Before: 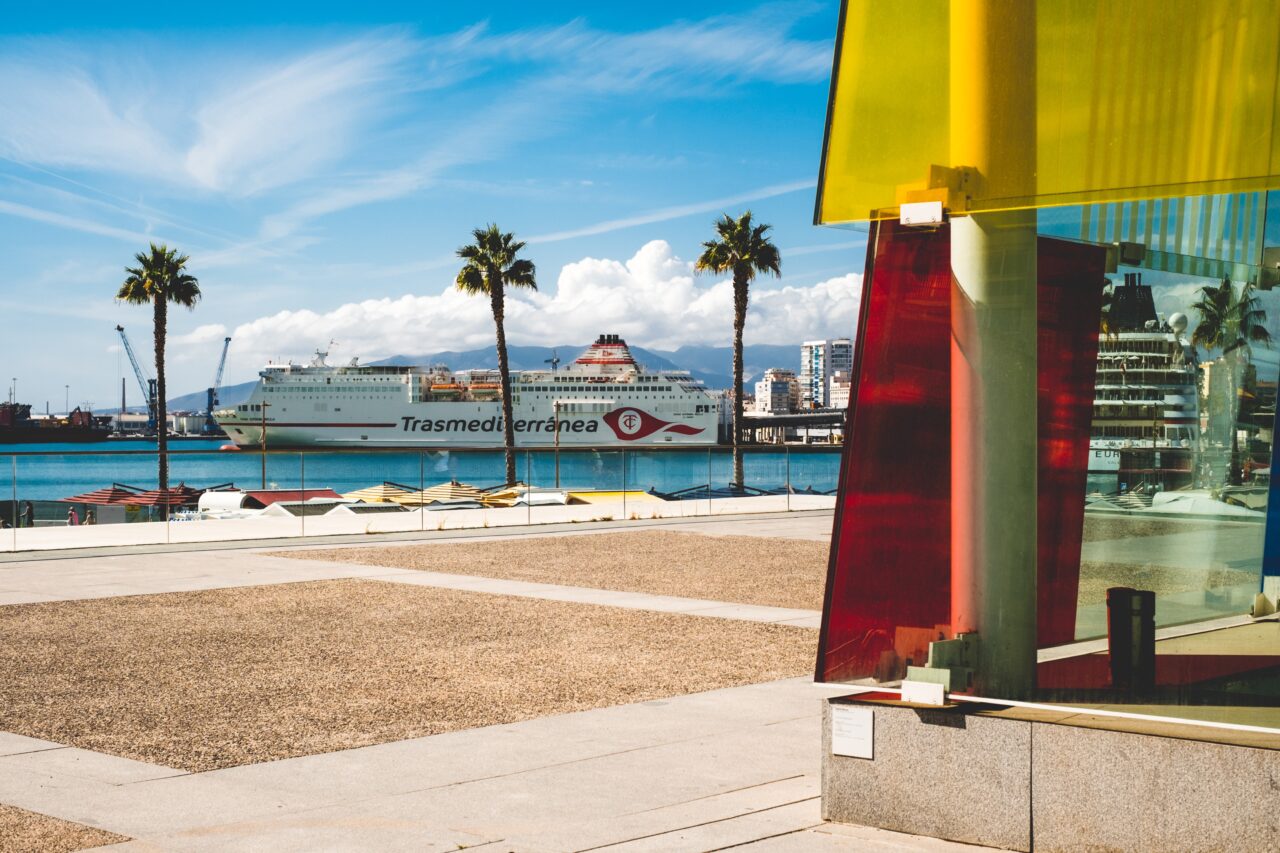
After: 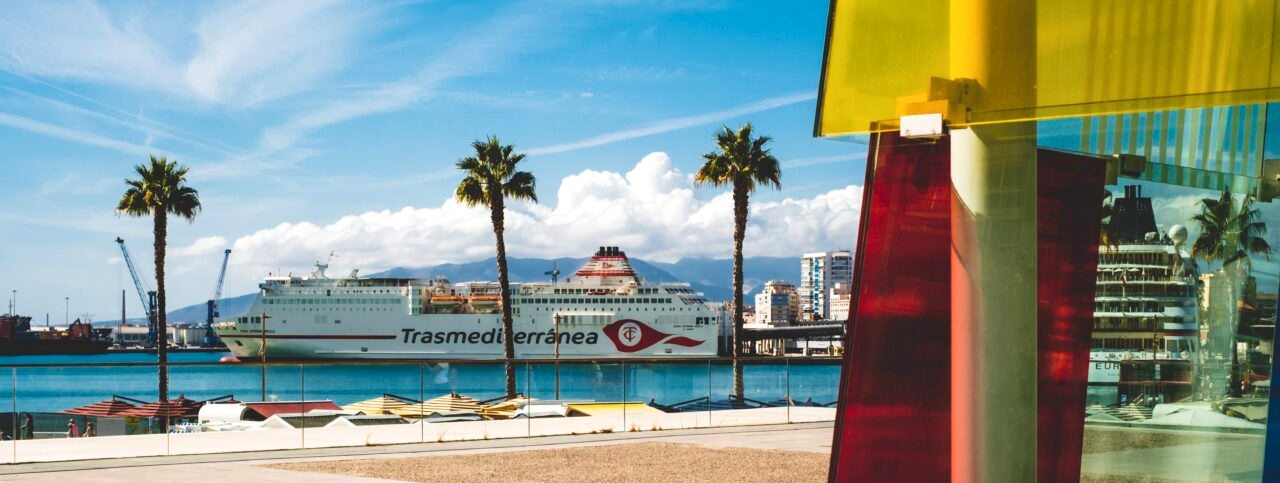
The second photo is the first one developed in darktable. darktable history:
velvia: on, module defaults
crop and rotate: top 10.449%, bottom 32.904%
local contrast: mode bilateral grid, contrast 21, coarseness 49, detail 119%, midtone range 0.2
